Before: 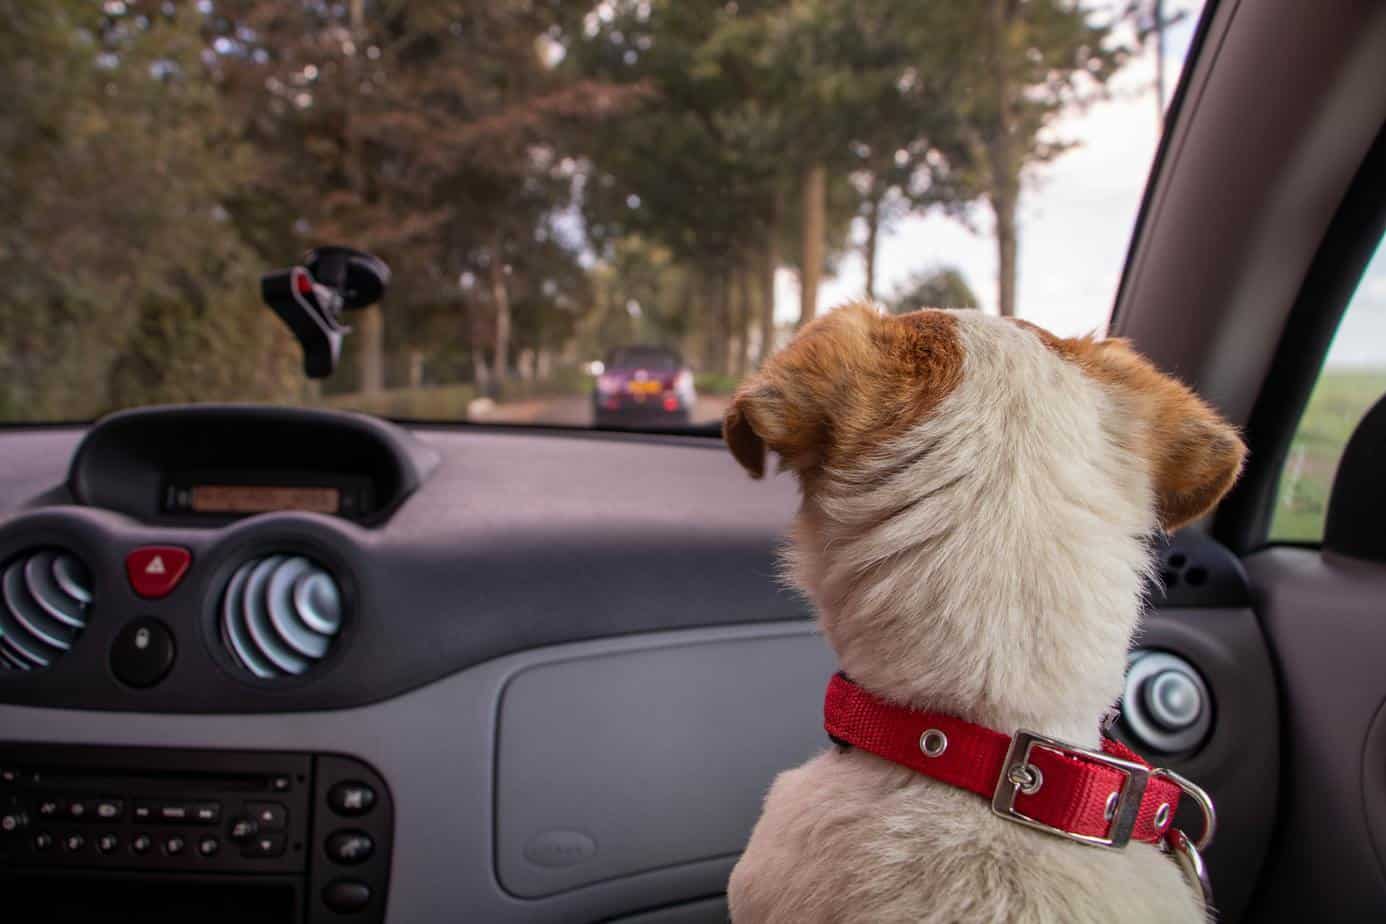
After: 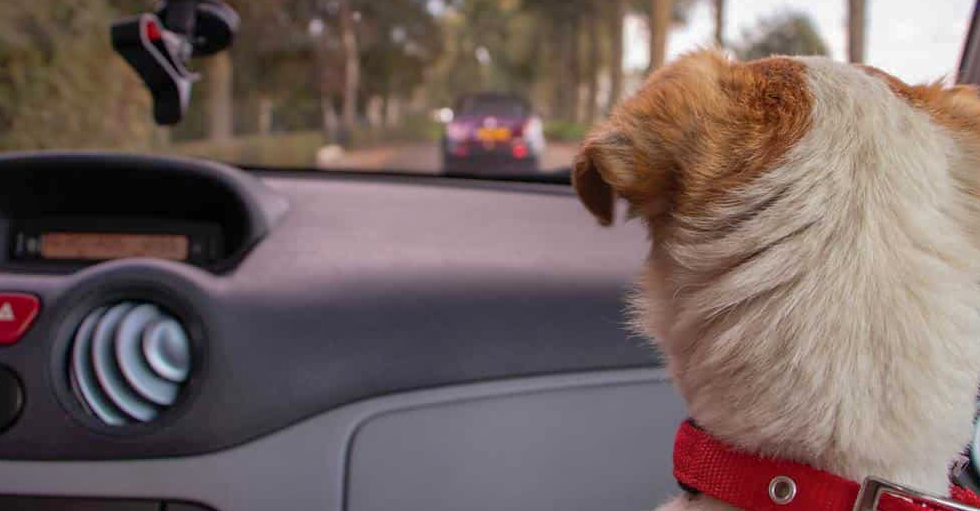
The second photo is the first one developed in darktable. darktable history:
shadows and highlights: on, module defaults
crop: left 10.928%, top 27.467%, right 18.296%, bottom 17.192%
